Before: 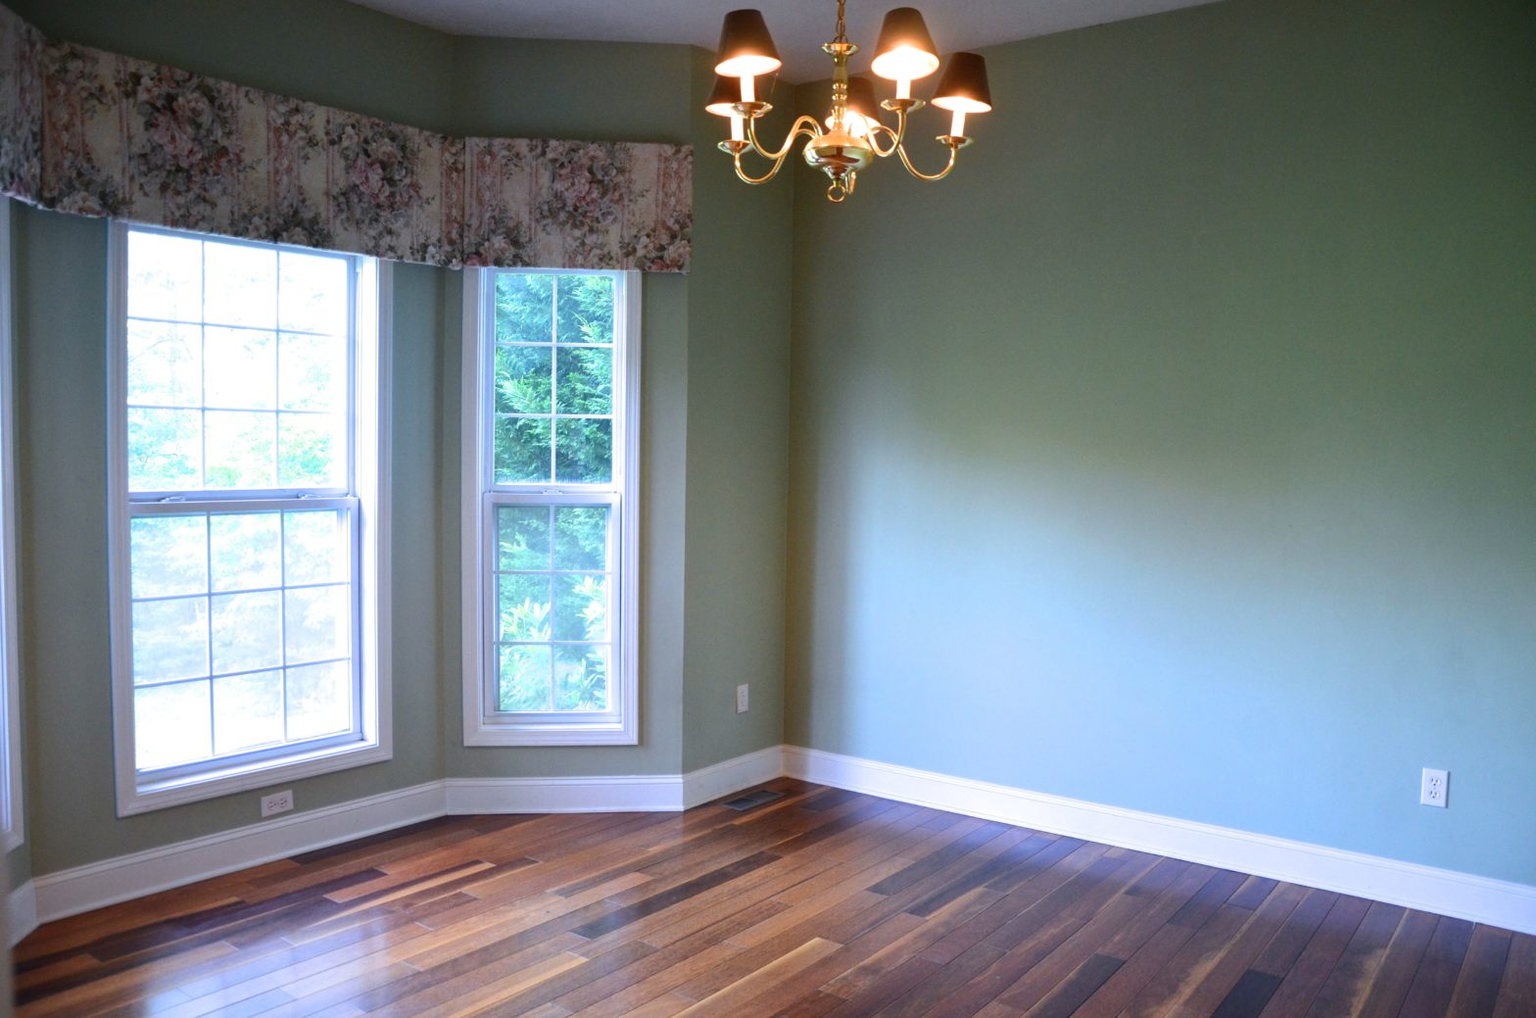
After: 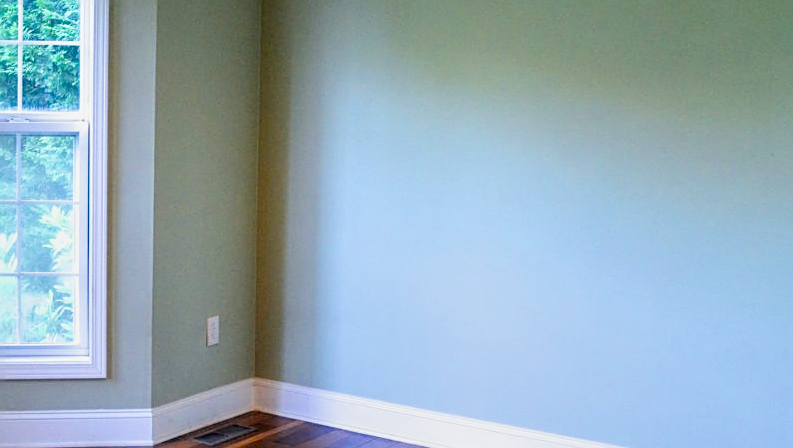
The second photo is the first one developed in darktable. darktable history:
local contrast: detail 130%
filmic rgb: black relative exposure -7.72 EV, white relative exposure 4.42 EV, threshold 3 EV, hardness 3.76, latitude 38.09%, contrast 0.983, highlights saturation mix 9.91%, shadows ↔ highlights balance 4.71%, color science v4 (2020), enable highlight reconstruction true
crop: left 34.787%, top 36.853%, right 14.631%, bottom 20.023%
exposure: black level correction 0, exposure 0.396 EV, compensate highlight preservation false
color zones: curves: ch1 [(0.077, 0.436) (0.25, 0.5) (0.75, 0.5)]
levels: levels [0, 0.492, 0.984]
sharpen: on, module defaults
